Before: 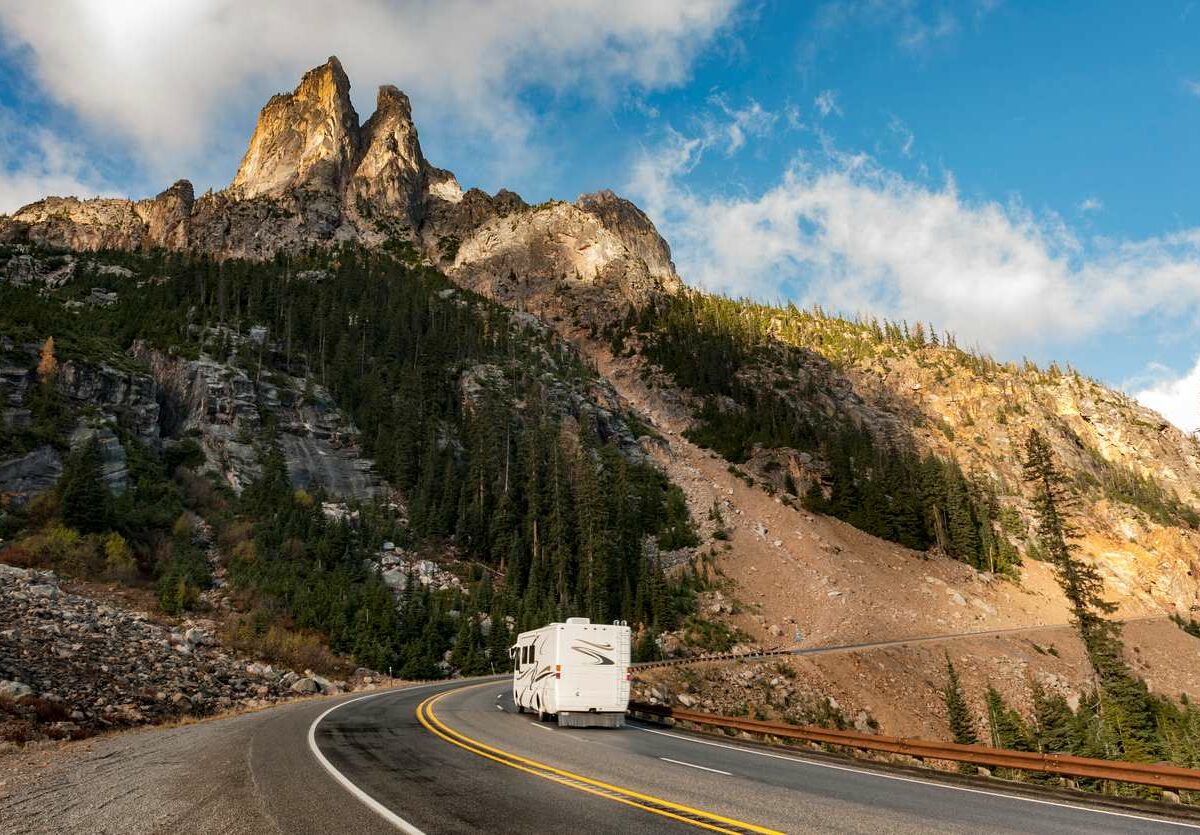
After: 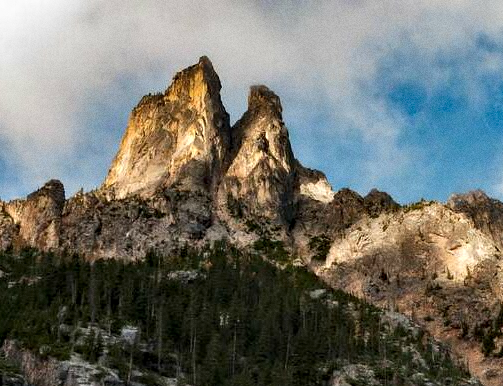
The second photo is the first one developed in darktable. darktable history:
crop and rotate: left 10.817%, top 0.062%, right 47.194%, bottom 53.626%
grain: coarseness 0.47 ISO
contrast equalizer: y [[0.514, 0.573, 0.581, 0.508, 0.5, 0.5], [0.5 ×6], [0.5 ×6], [0 ×6], [0 ×6]]
